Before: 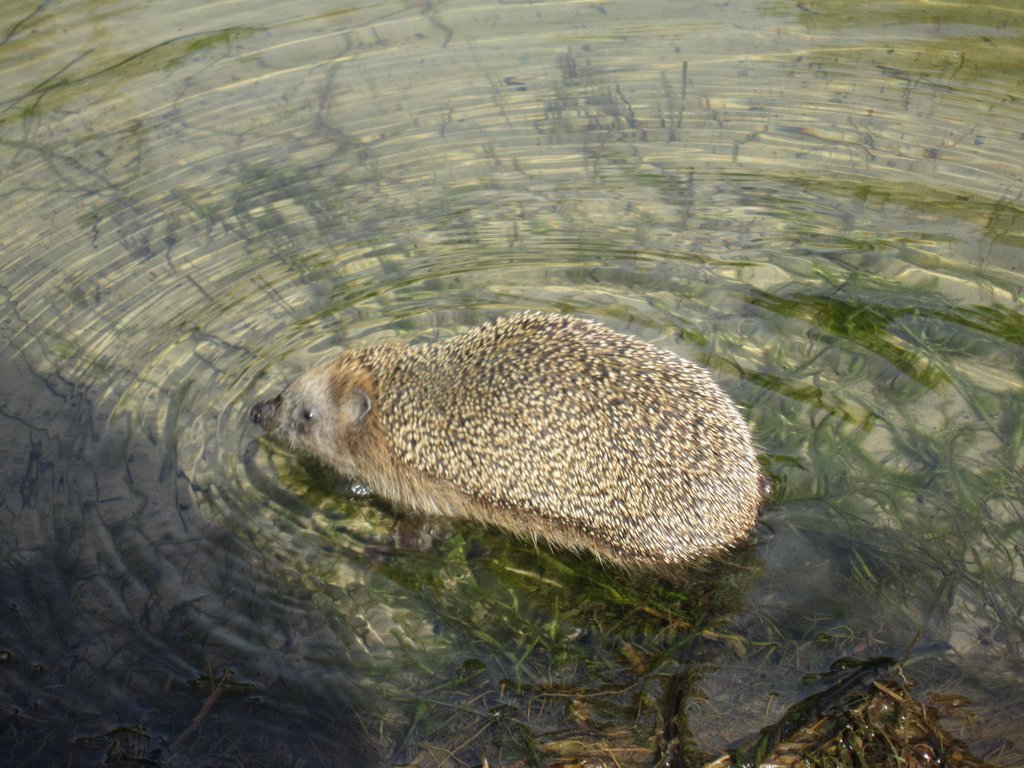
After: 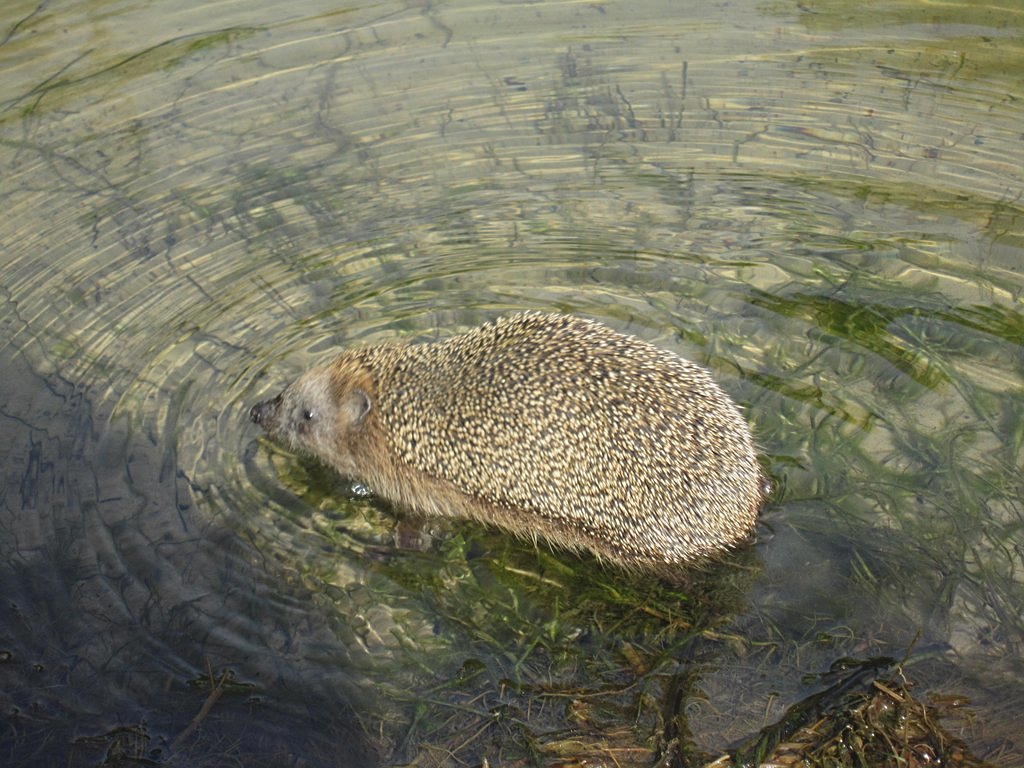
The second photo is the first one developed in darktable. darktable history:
contrast brightness saturation: contrast -0.119
sharpen: on, module defaults
